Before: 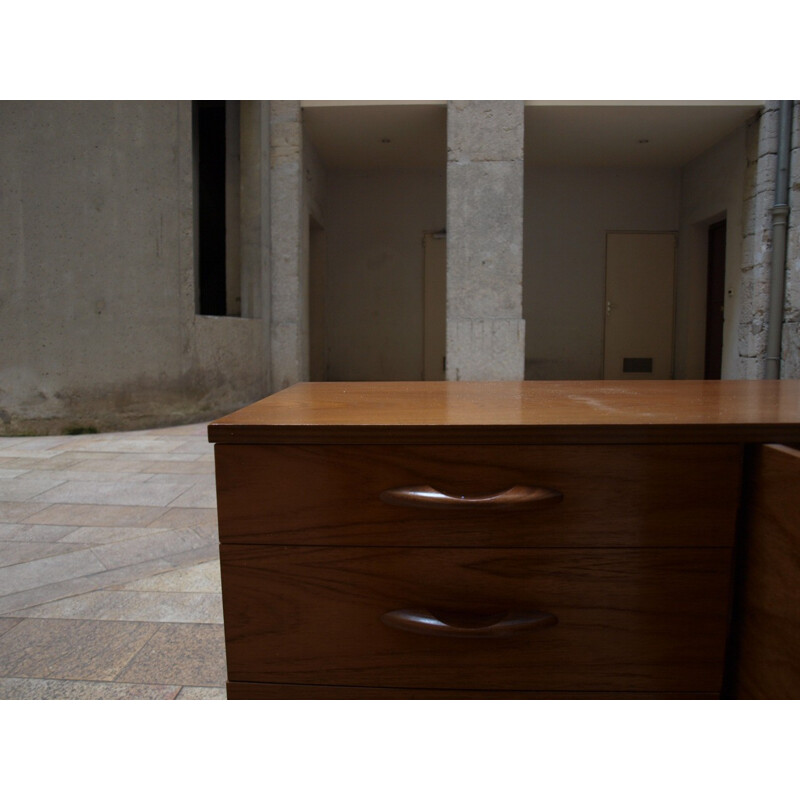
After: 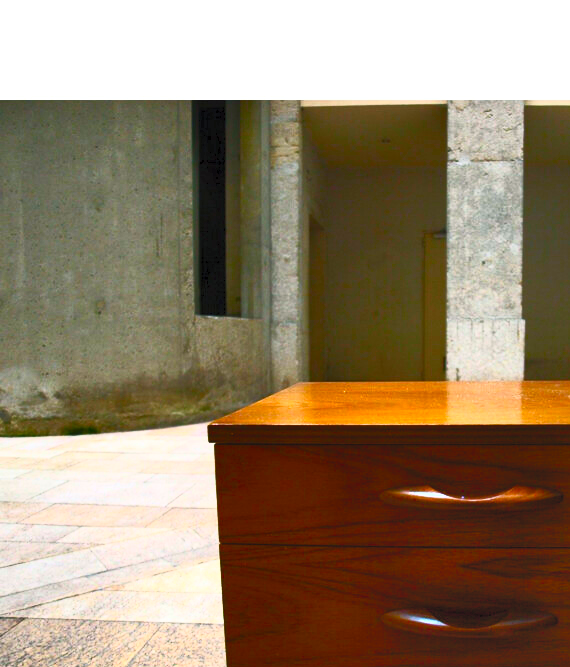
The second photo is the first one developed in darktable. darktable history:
crop: right 28.735%, bottom 16.508%
contrast brightness saturation: contrast 0.988, brightness 0.998, saturation 0.981
local contrast: mode bilateral grid, contrast 21, coarseness 51, detail 119%, midtone range 0.2
shadows and highlights: soften with gaussian
color balance rgb: shadows lift › luminance -7.482%, shadows lift › chroma 2.212%, shadows lift › hue 167.49°, perceptual saturation grading › global saturation 20%, perceptual saturation grading › highlights -25.817%, perceptual saturation grading › shadows 50.189%
